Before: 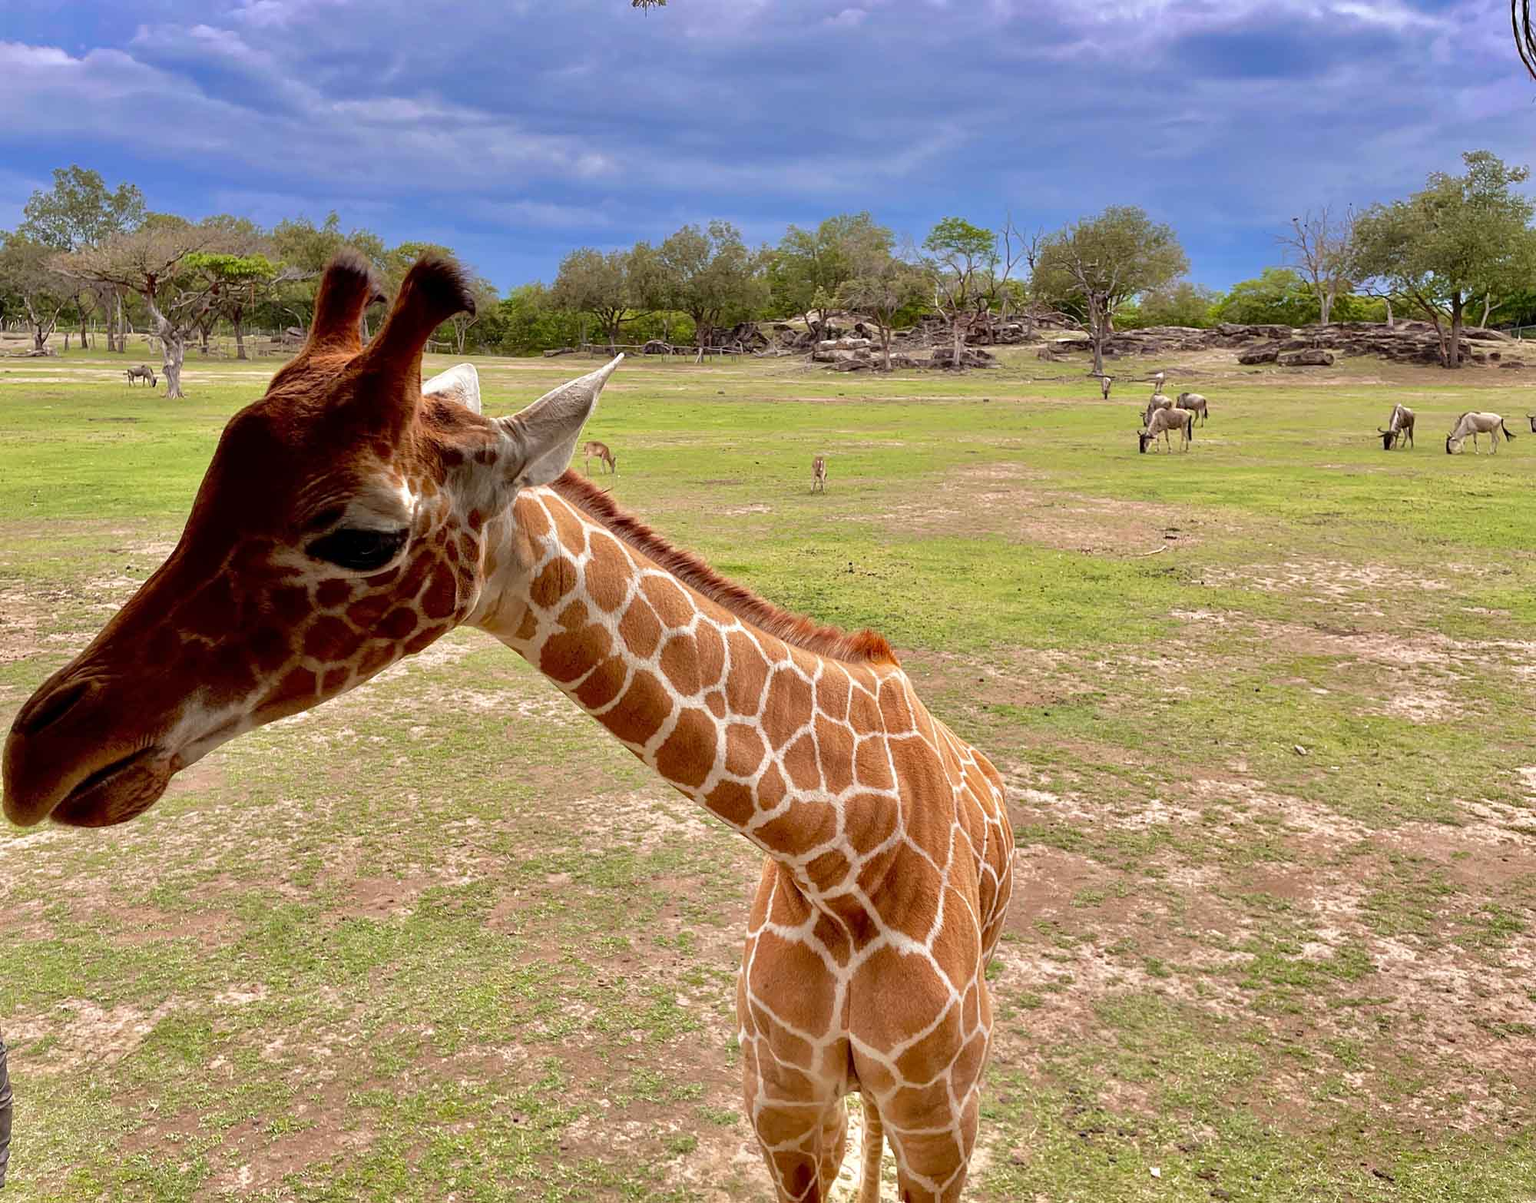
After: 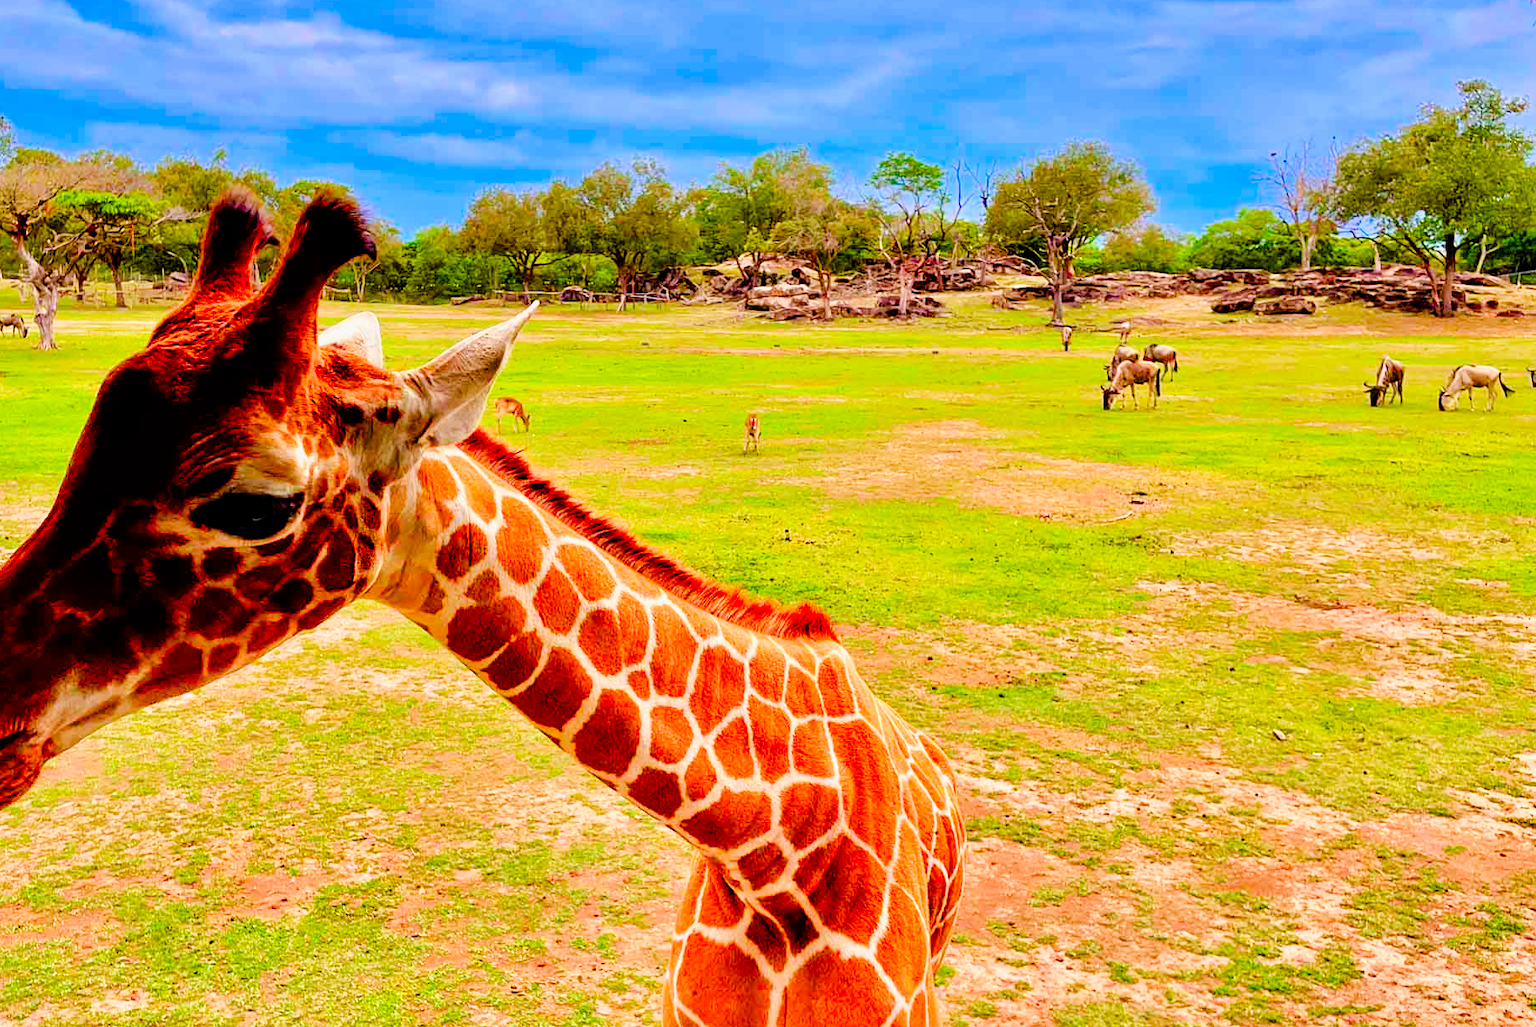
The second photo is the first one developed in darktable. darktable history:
exposure: black level correction 0, exposure 1 EV, compensate exposure bias true, compensate highlight preservation false
contrast equalizer: octaves 7, y [[0.586, 0.584, 0.576, 0.565, 0.552, 0.539], [0.5 ×6], [0.97, 0.959, 0.919, 0.859, 0.789, 0.717], [0 ×6], [0 ×6]]
tone equalizer: edges refinement/feathering 500, mask exposure compensation -1.57 EV, preserve details no
crop: left 8.559%, top 6.531%, bottom 15.332%
color balance rgb: perceptual saturation grading › global saturation 34.854%, perceptual saturation grading › highlights -29.969%, perceptual saturation grading › shadows 35.632%, global vibrance 20%
contrast brightness saturation: saturation 0.1
color correction: highlights b* -0.023, saturation 1.84
filmic rgb: black relative exposure -7.65 EV, white relative exposure 4.56 EV, hardness 3.61, contrast 1.058
